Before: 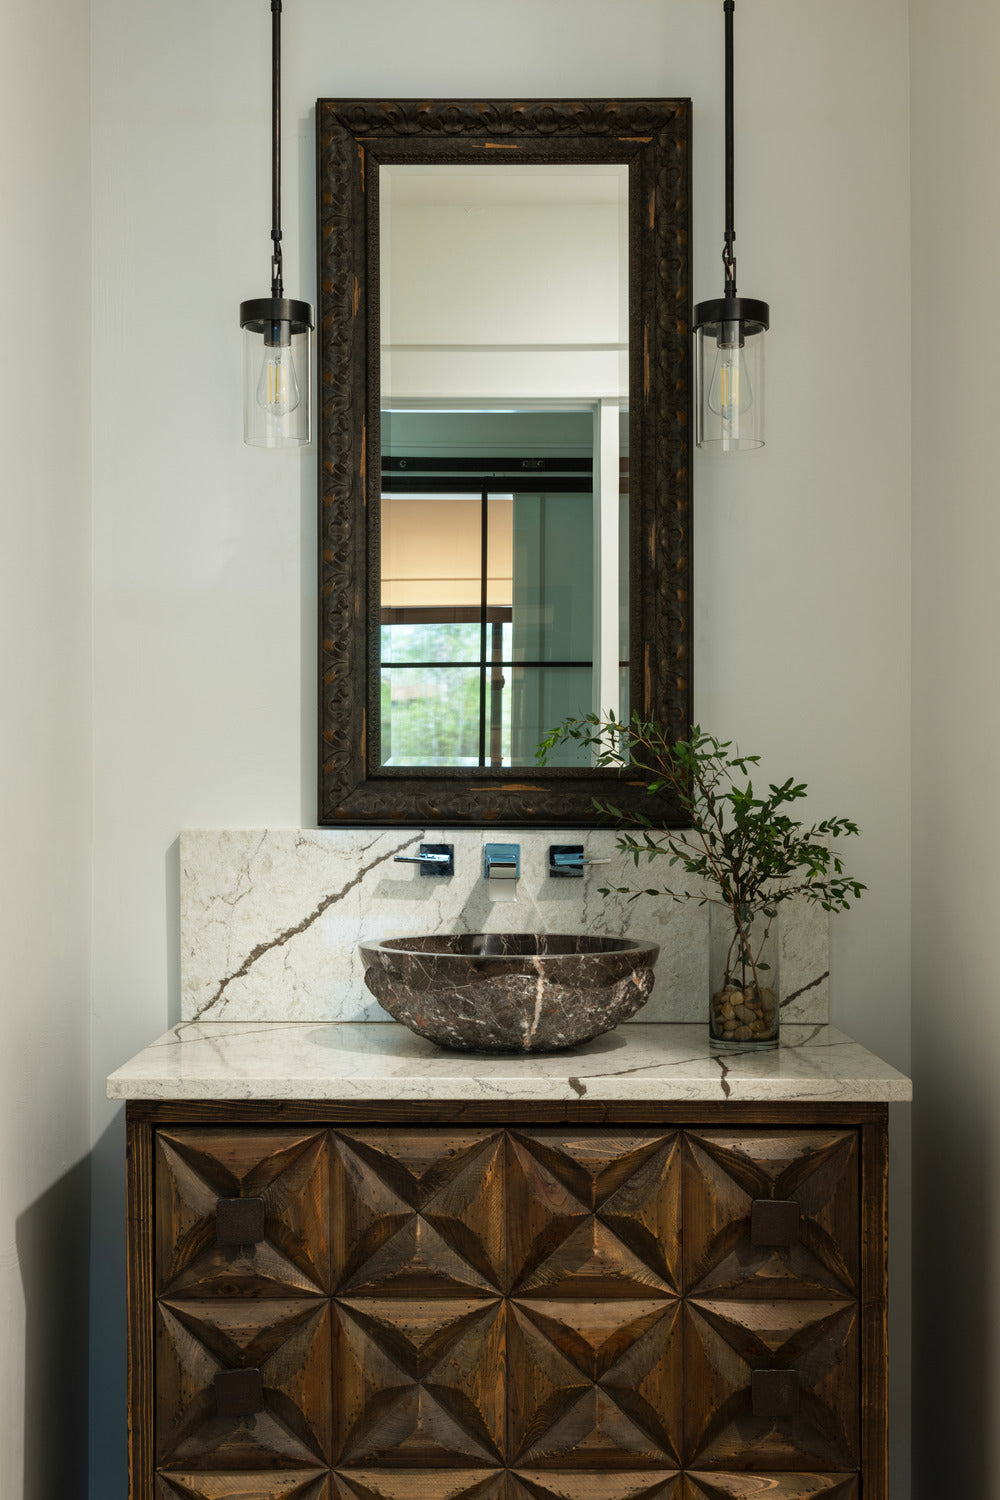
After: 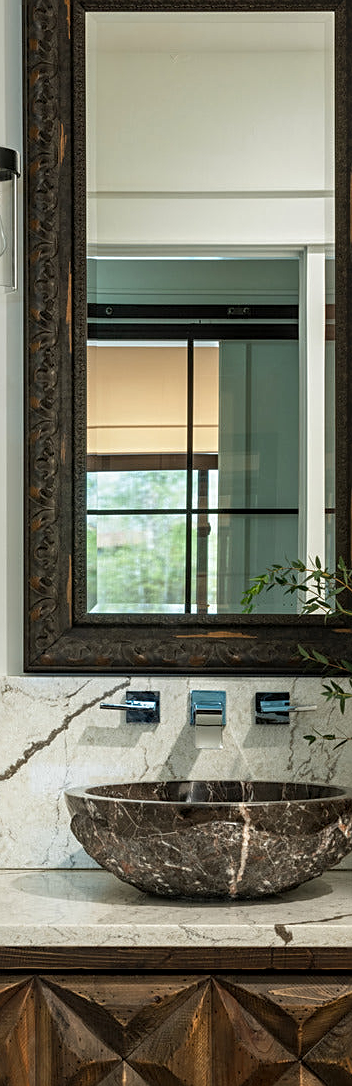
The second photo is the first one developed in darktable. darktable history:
local contrast: on, module defaults
crop and rotate: left 29.476%, top 10.214%, right 35.32%, bottom 17.333%
sharpen: on, module defaults
